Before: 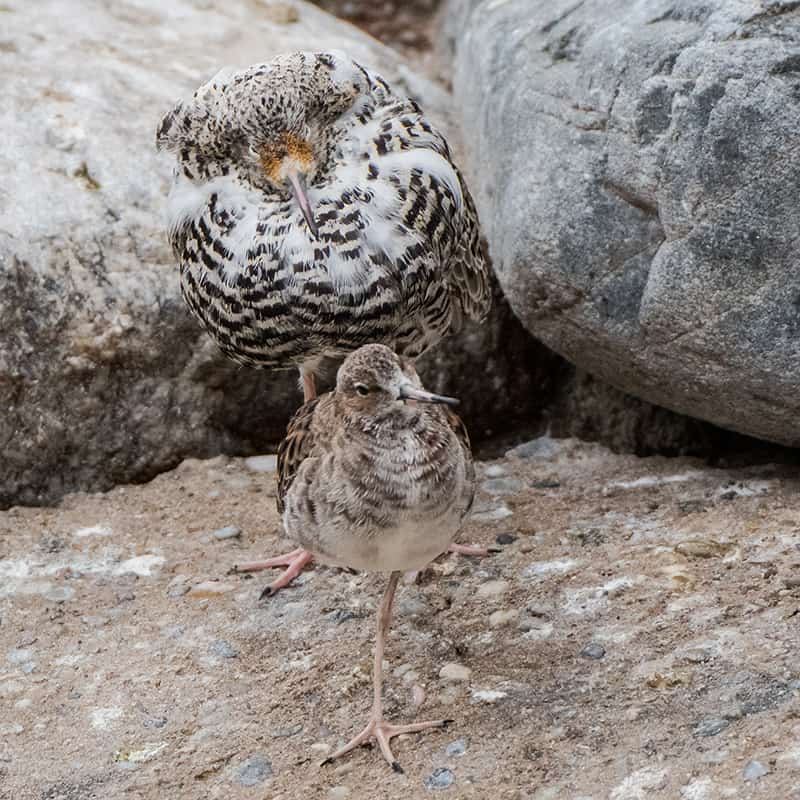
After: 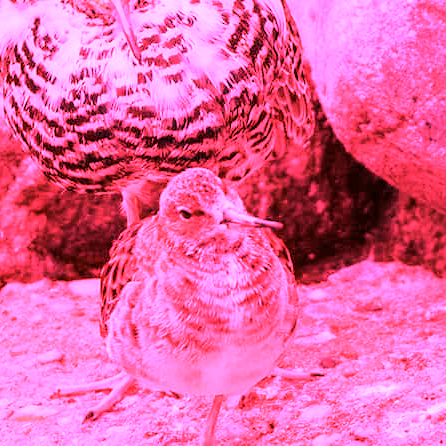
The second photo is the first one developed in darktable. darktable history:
exposure: exposure -0.153 EV, compensate highlight preservation false
crop and rotate: left 22.13%, top 22.054%, right 22.026%, bottom 22.102%
white balance: red 4.26, blue 1.802
